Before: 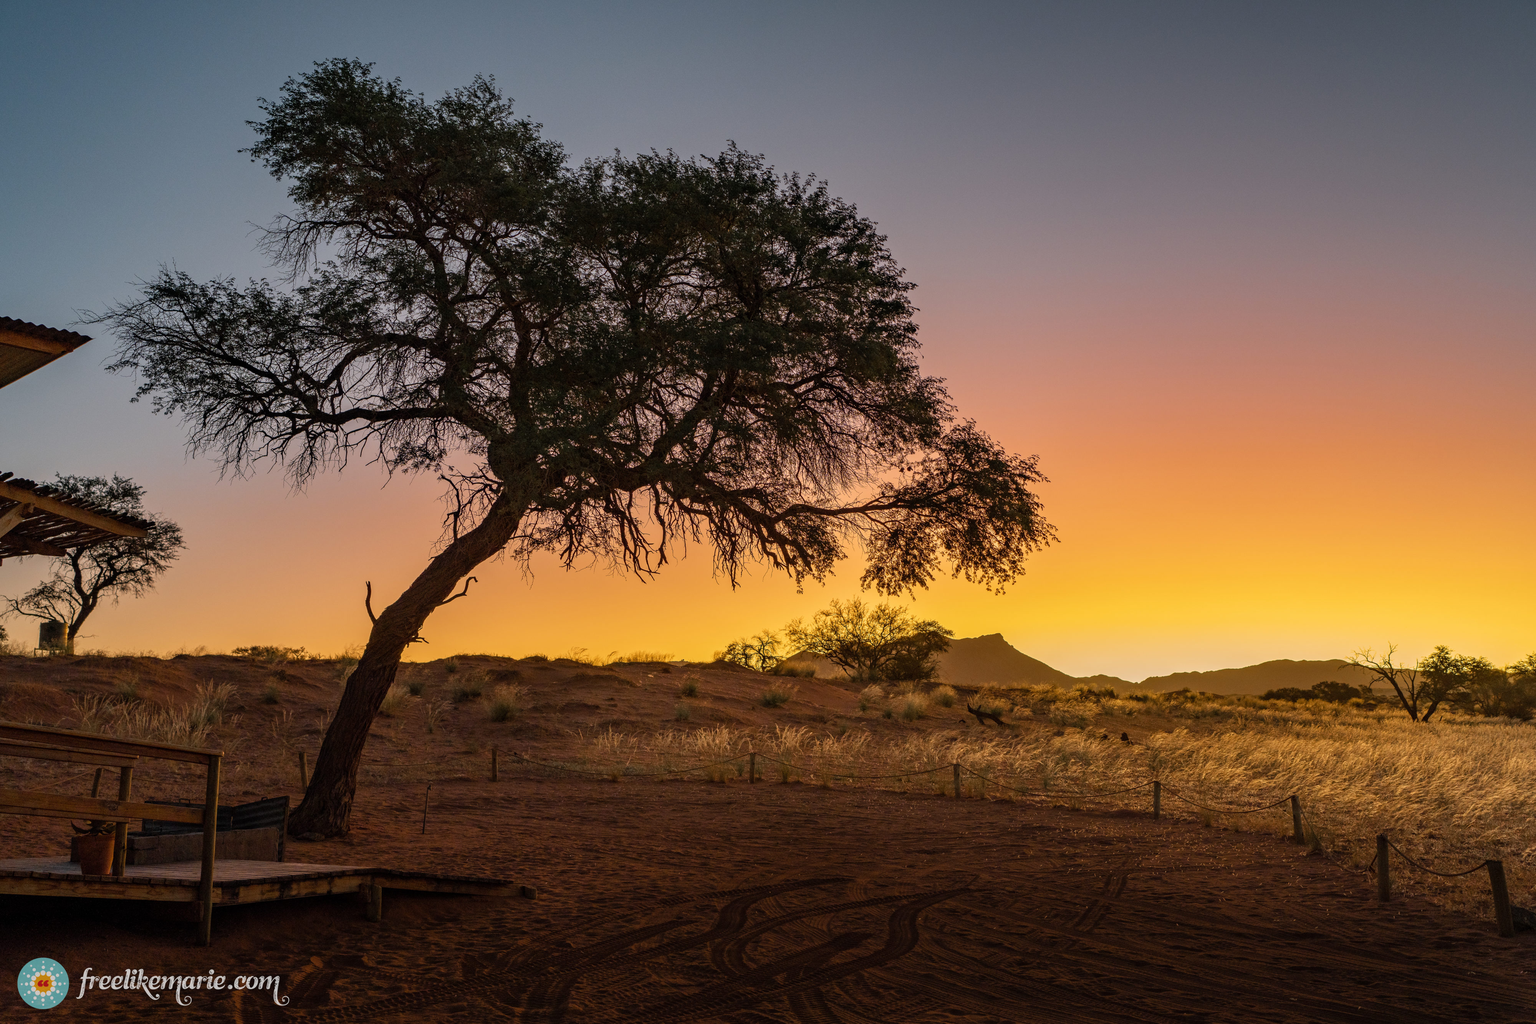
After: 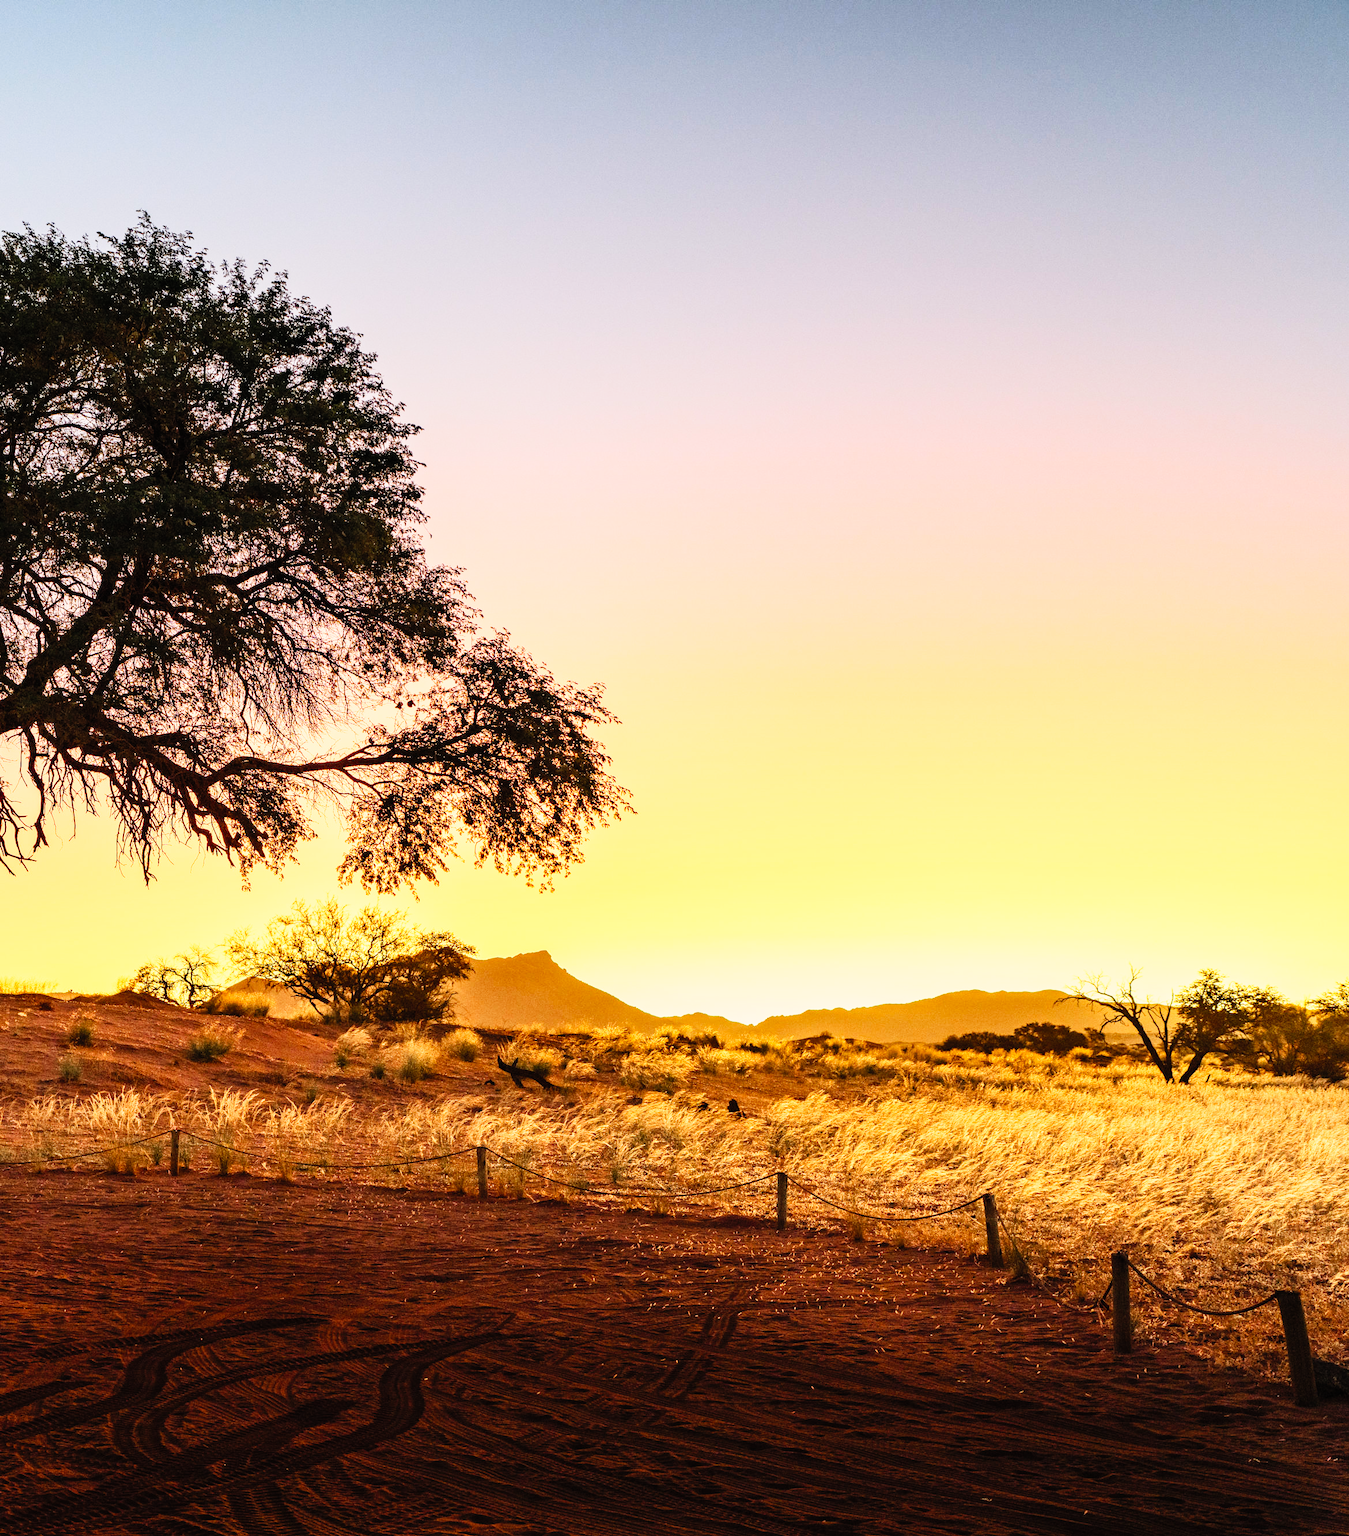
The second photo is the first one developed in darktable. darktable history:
sigmoid: contrast 1.8, skew -0.2, preserve hue 0%, red attenuation 0.1, red rotation 0.035, green attenuation 0.1, green rotation -0.017, blue attenuation 0.15, blue rotation -0.052, base primaries Rec2020
exposure: black level correction 0, exposure 1.4 EV, compensate highlight preservation false
crop: left 41.402%
contrast brightness saturation: contrast 0.2, brightness 0.16, saturation 0.22
